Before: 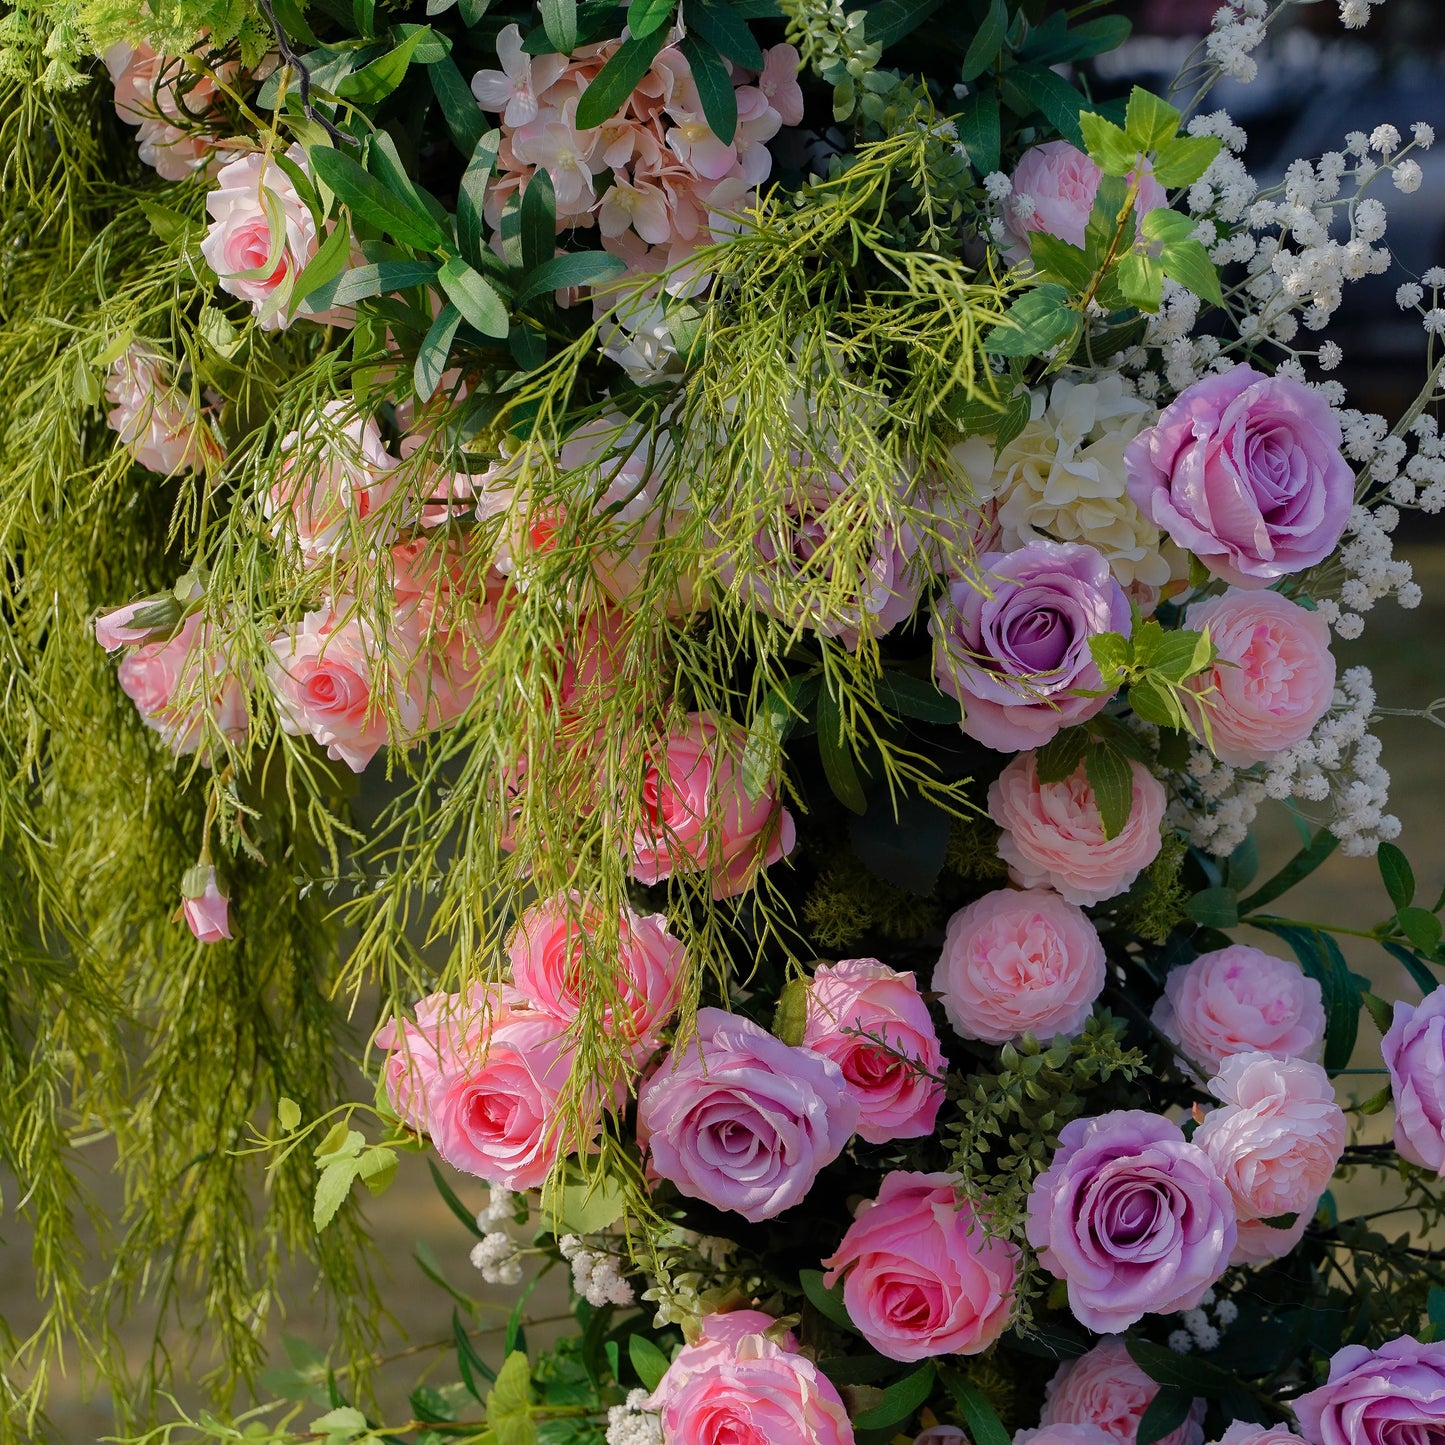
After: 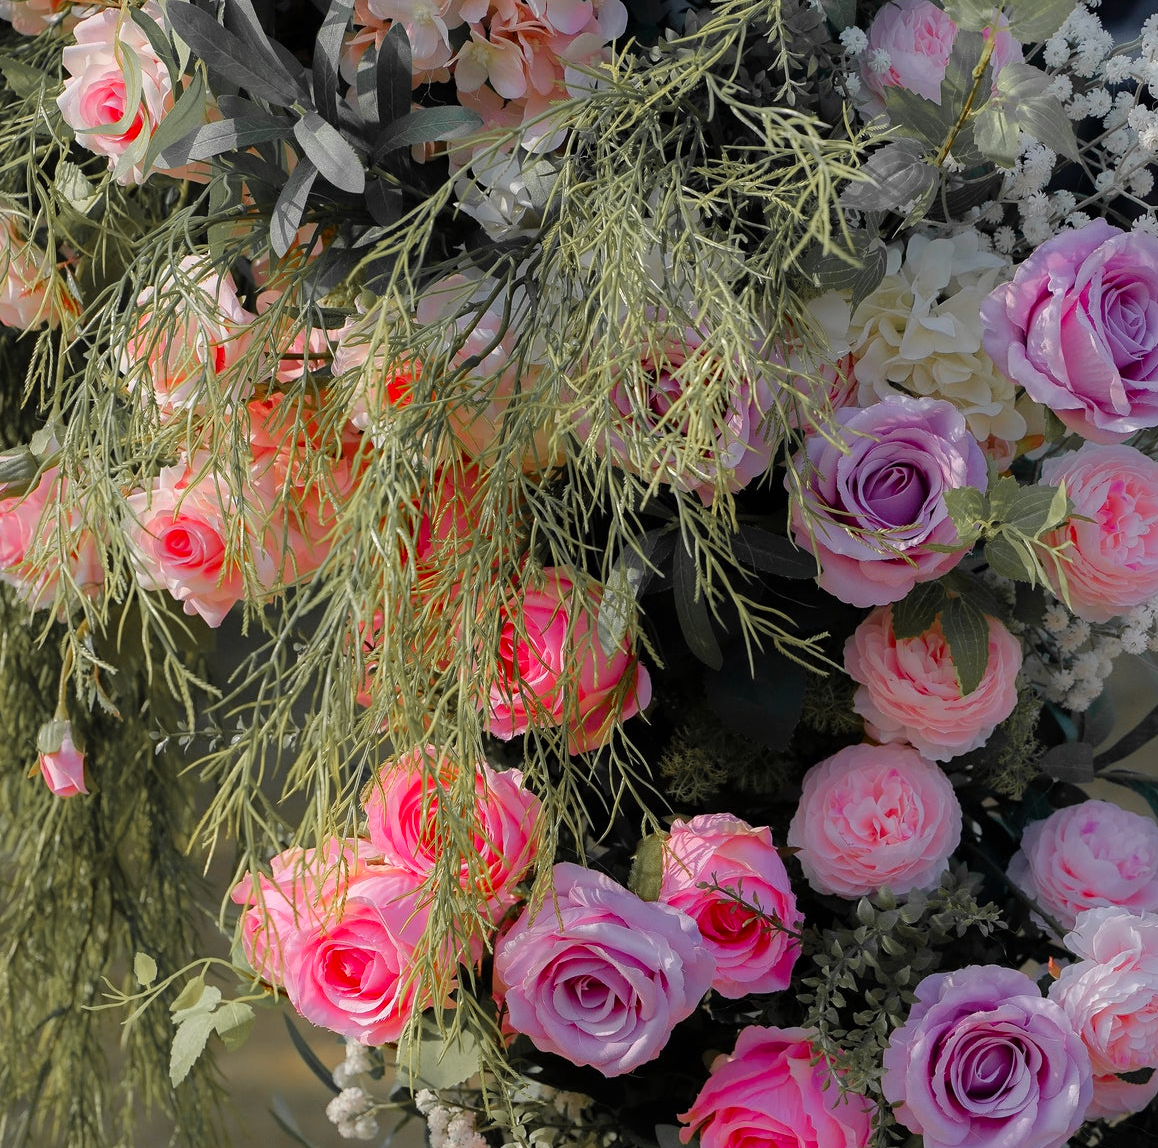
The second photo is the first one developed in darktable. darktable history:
crop and rotate: left 9.974%, top 10.081%, right 9.873%, bottom 10.439%
color zones: curves: ch1 [(0, 0.679) (0.143, 0.647) (0.286, 0.261) (0.378, -0.011) (0.571, 0.396) (0.714, 0.399) (0.857, 0.406) (1, 0.679)]
